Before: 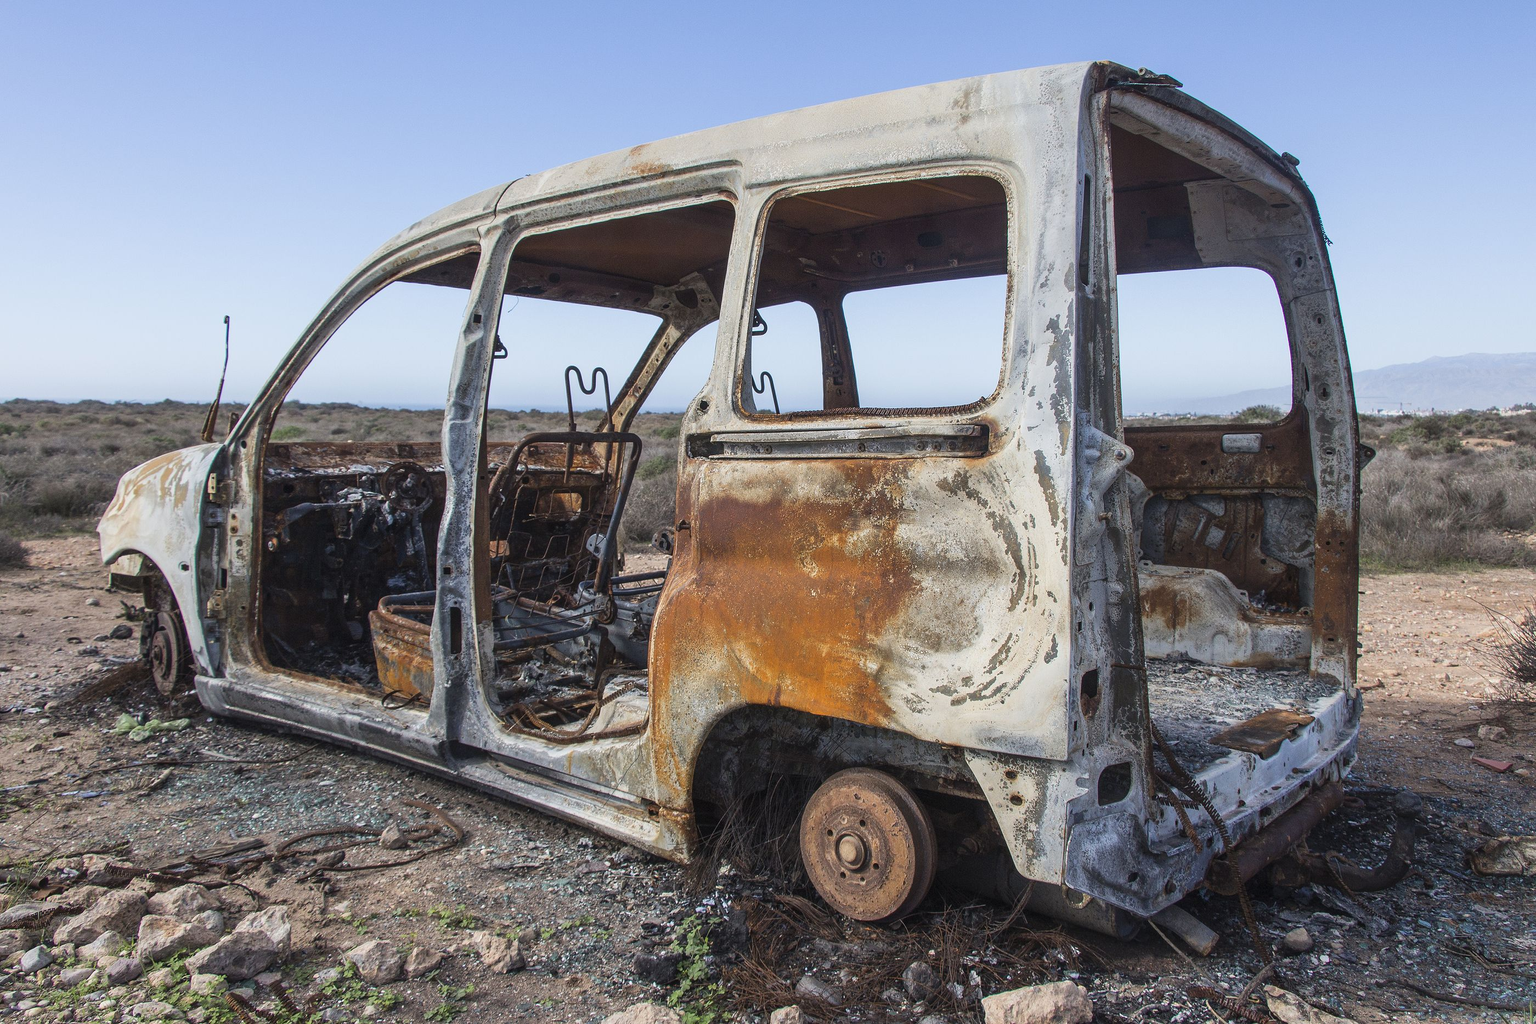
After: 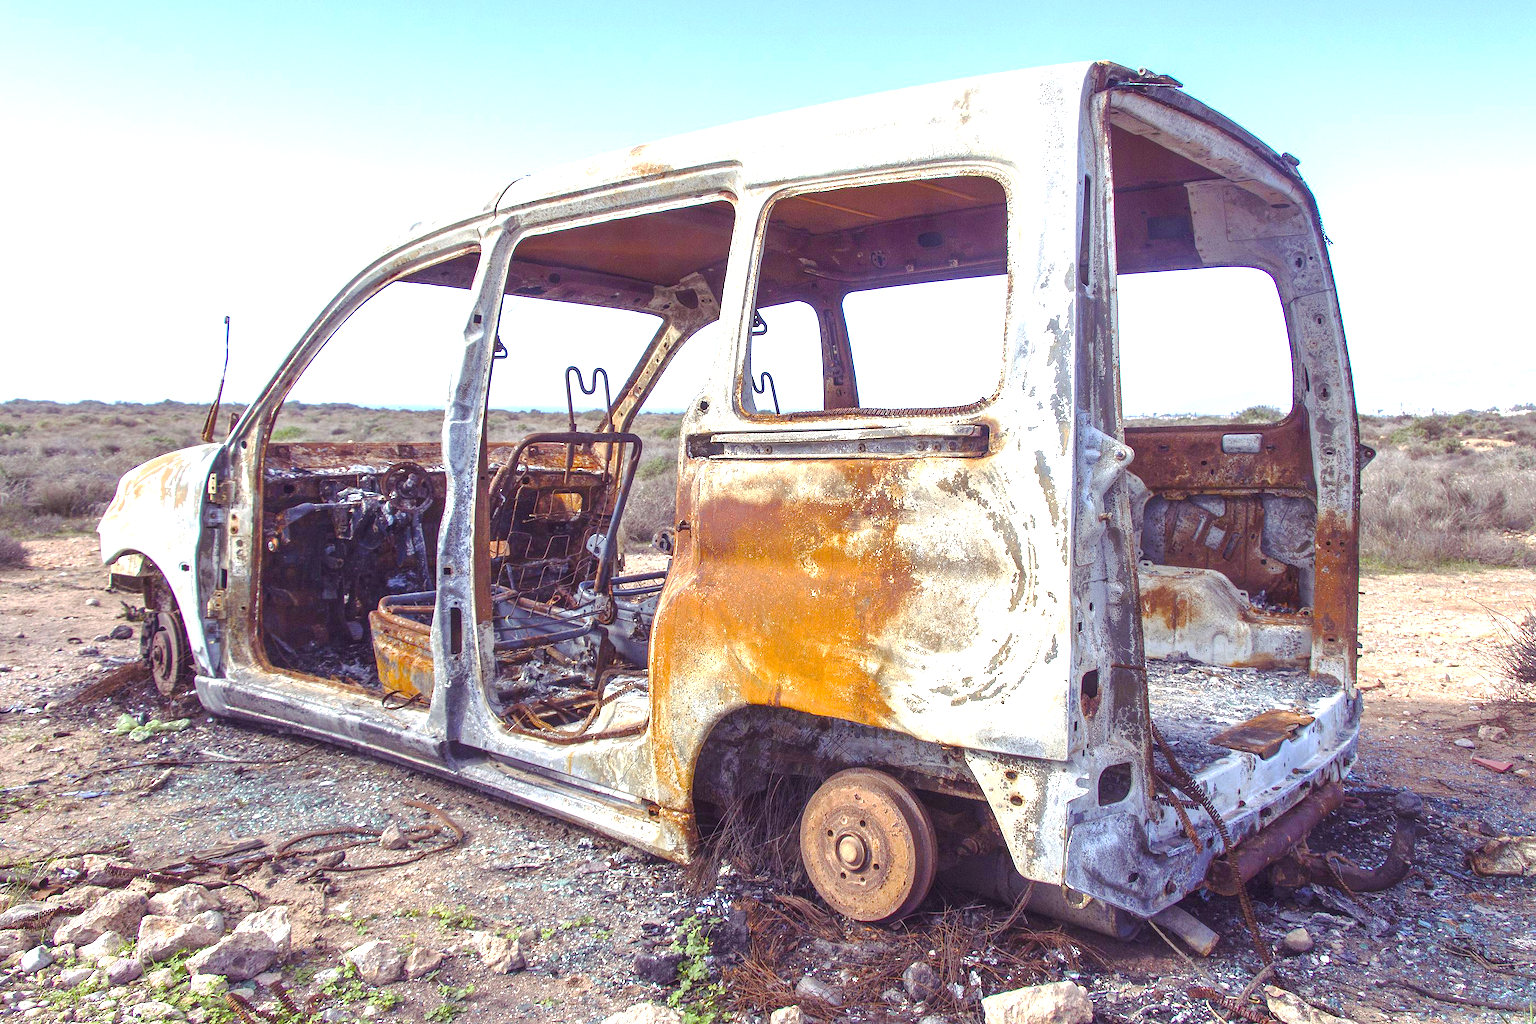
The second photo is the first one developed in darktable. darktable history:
exposure: exposure 0.771 EV, compensate highlight preservation false
color balance rgb: shadows lift › chroma 6.329%, shadows lift › hue 304.07°, perceptual saturation grading › global saturation 28.156%, perceptual saturation grading › highlights -25.093%, perceptual saturation grading › mid-tones 25.154%, perceptual saturation grading › shadows 49.5%, perceptual brilliance grading › global brilliance 10.23%, perceptual brilliance grading › shadows 15.396%
base curve: curves: ch0 [(0, 0) (0.235, 0.266) (0.503, 0.496) (0.786, 0.72) (1, 1)], preserve colors none
